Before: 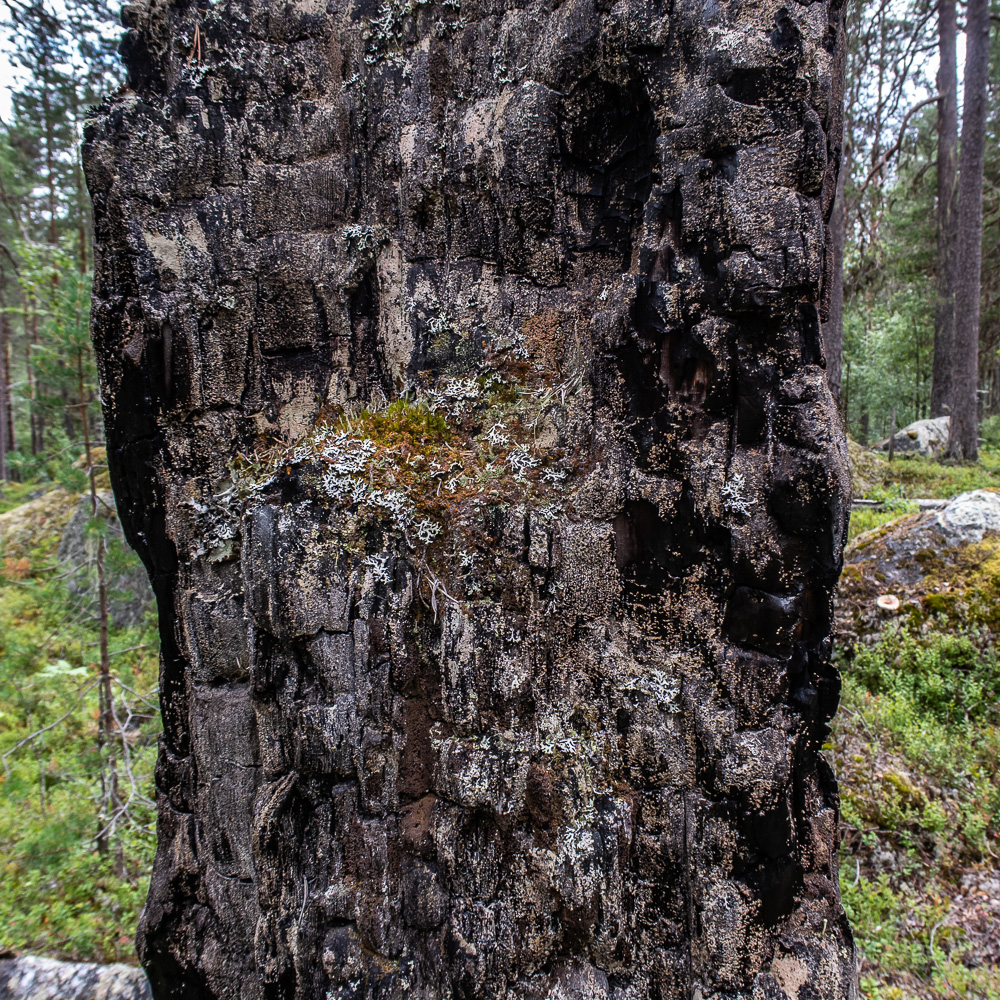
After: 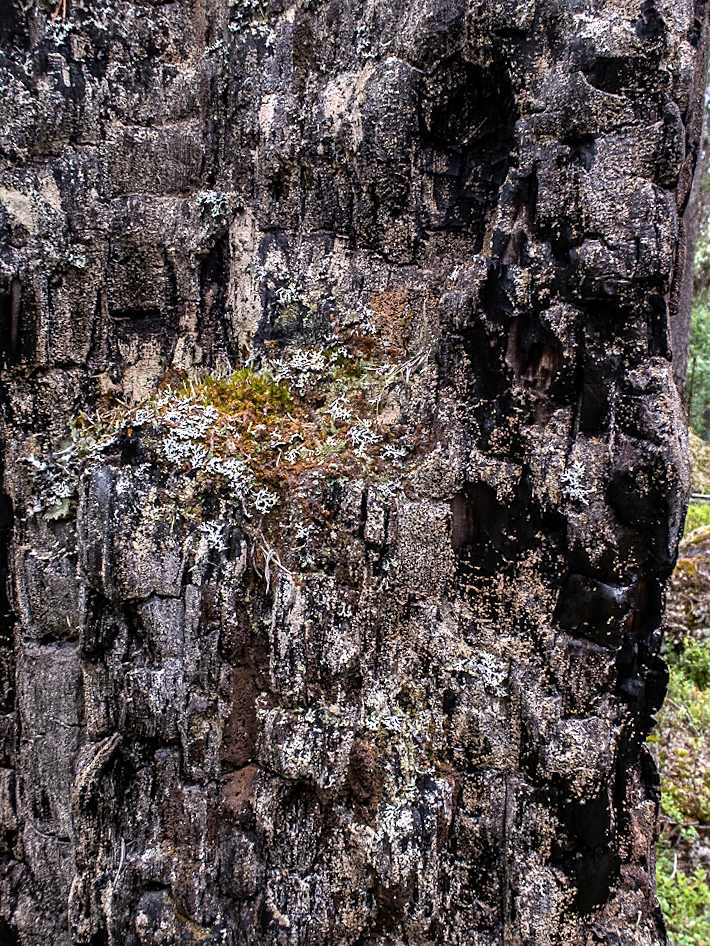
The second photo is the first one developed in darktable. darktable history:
sharpen: amount 0.2
crop and rotate: angle -3.27°, left 14.277%, top 0.028%, right 10.766%, bottom 0.028%
exposure: exposure 0.6 EV, compensate highlight preservation false
local contrast: mode bilateral grid, contrast 20, coarseness 50, detail 120%, midtone range 0.2
grain: coarseness 0.09 ISO, strength 40%
